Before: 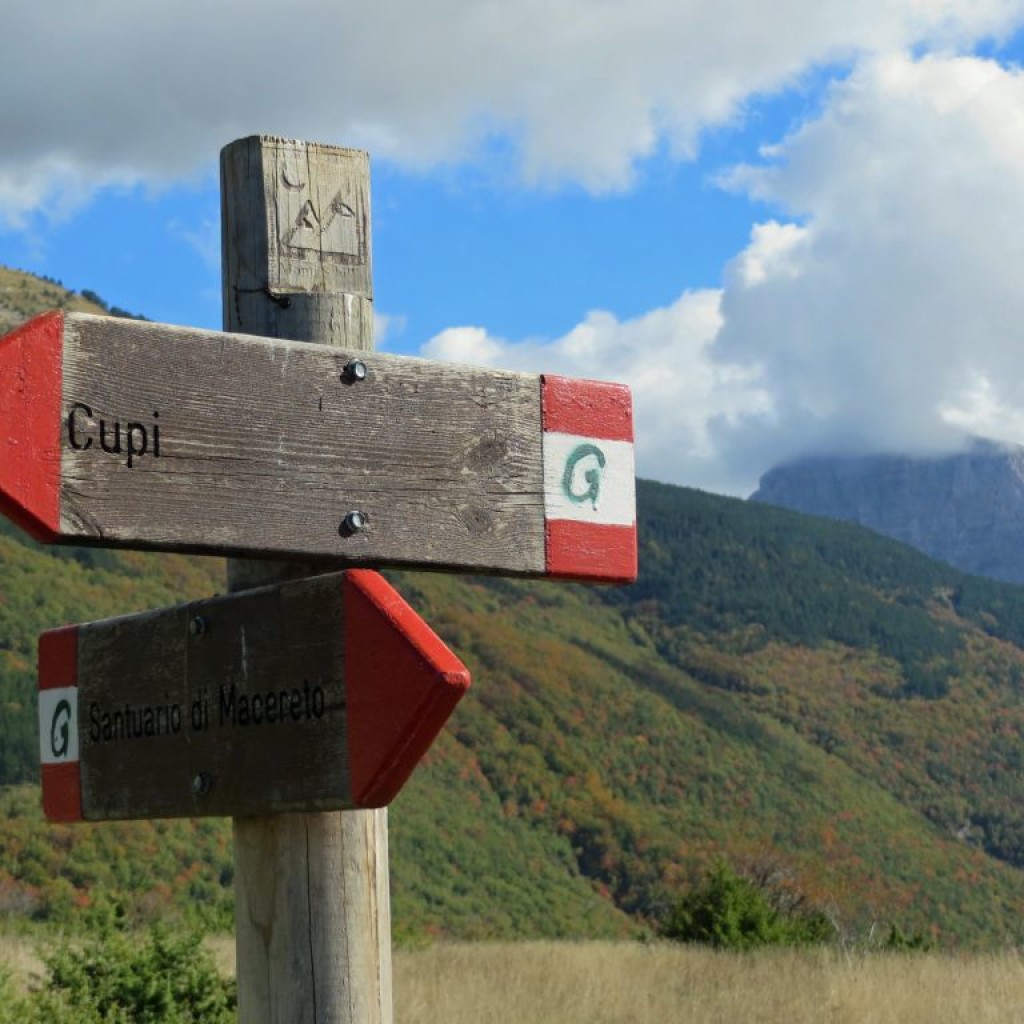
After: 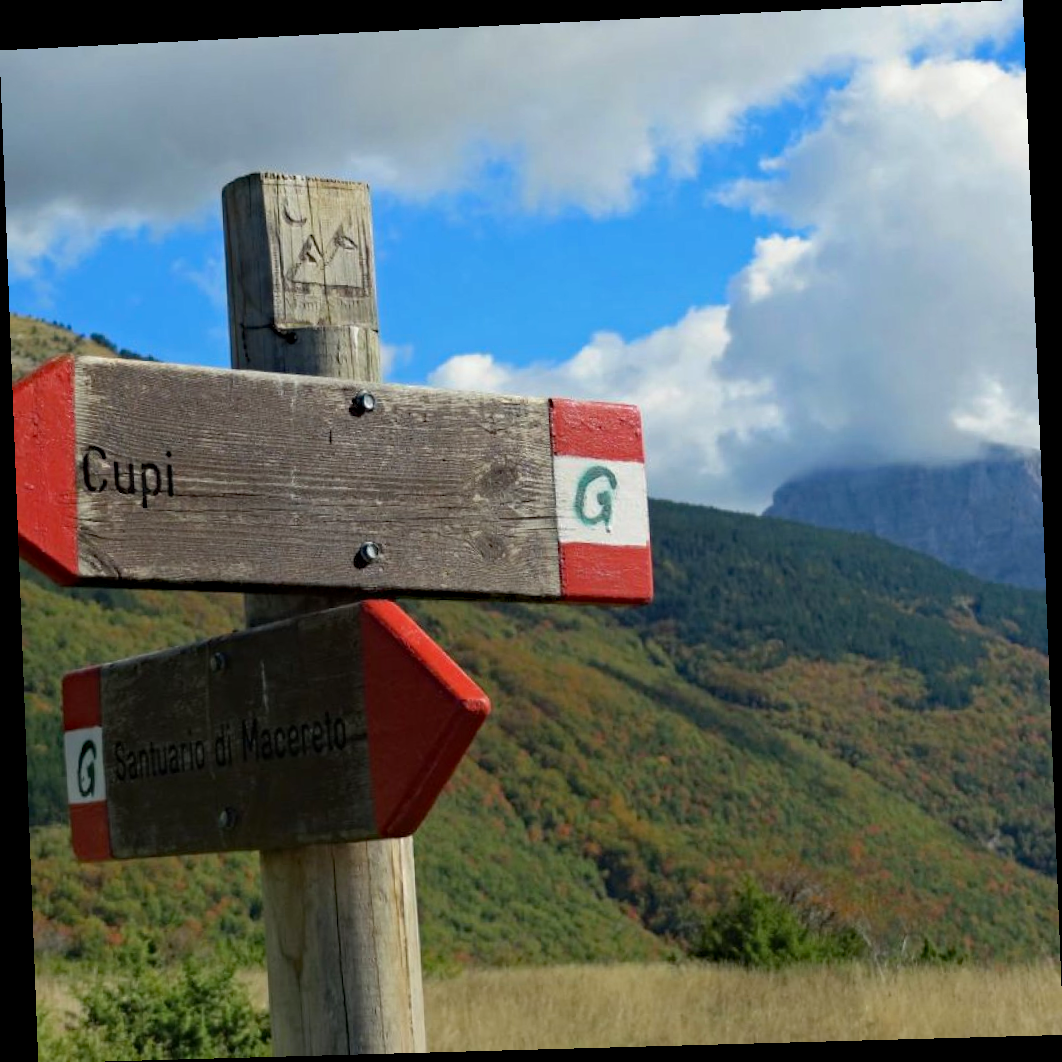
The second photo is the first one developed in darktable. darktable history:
haze removal: strength 0.29, distance 0.25, compatibility mode true, adaptive false
rotate and perspective: rotation -2.22°, lens shift (horizontal) -0.022, automatic cropping off
